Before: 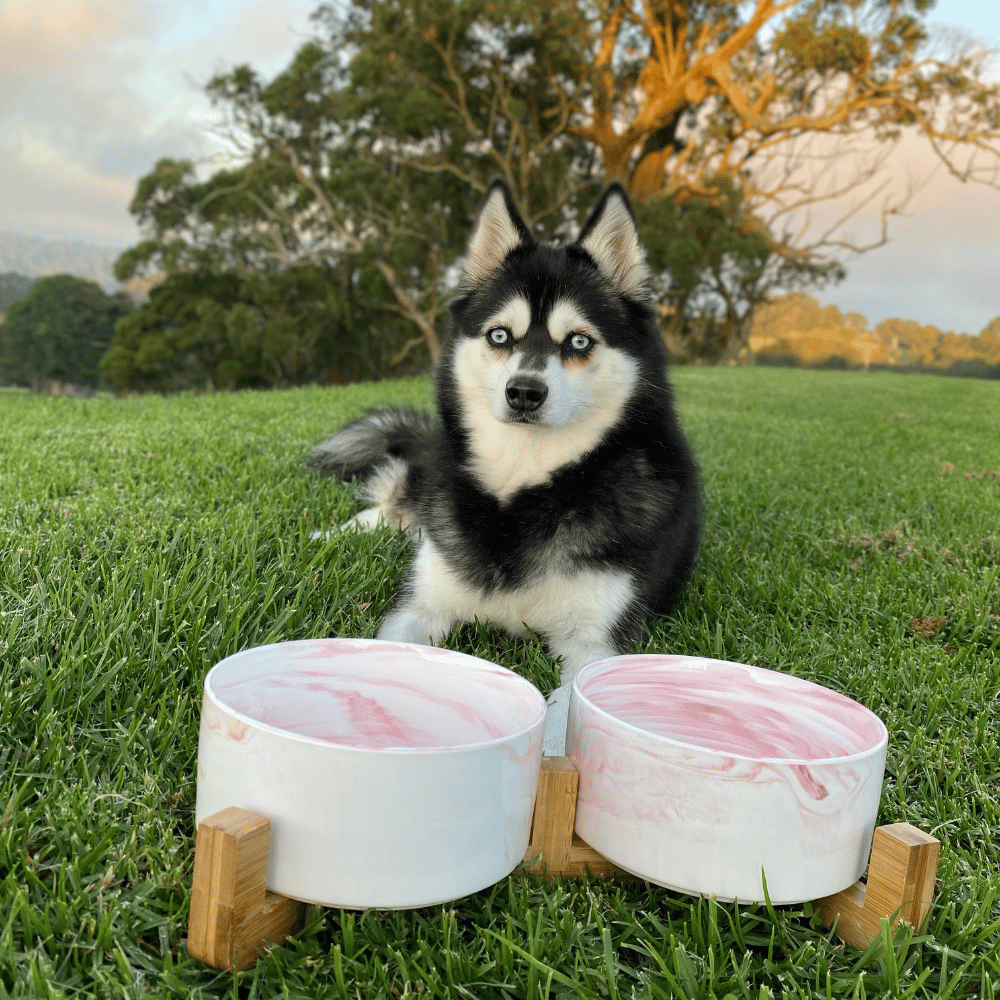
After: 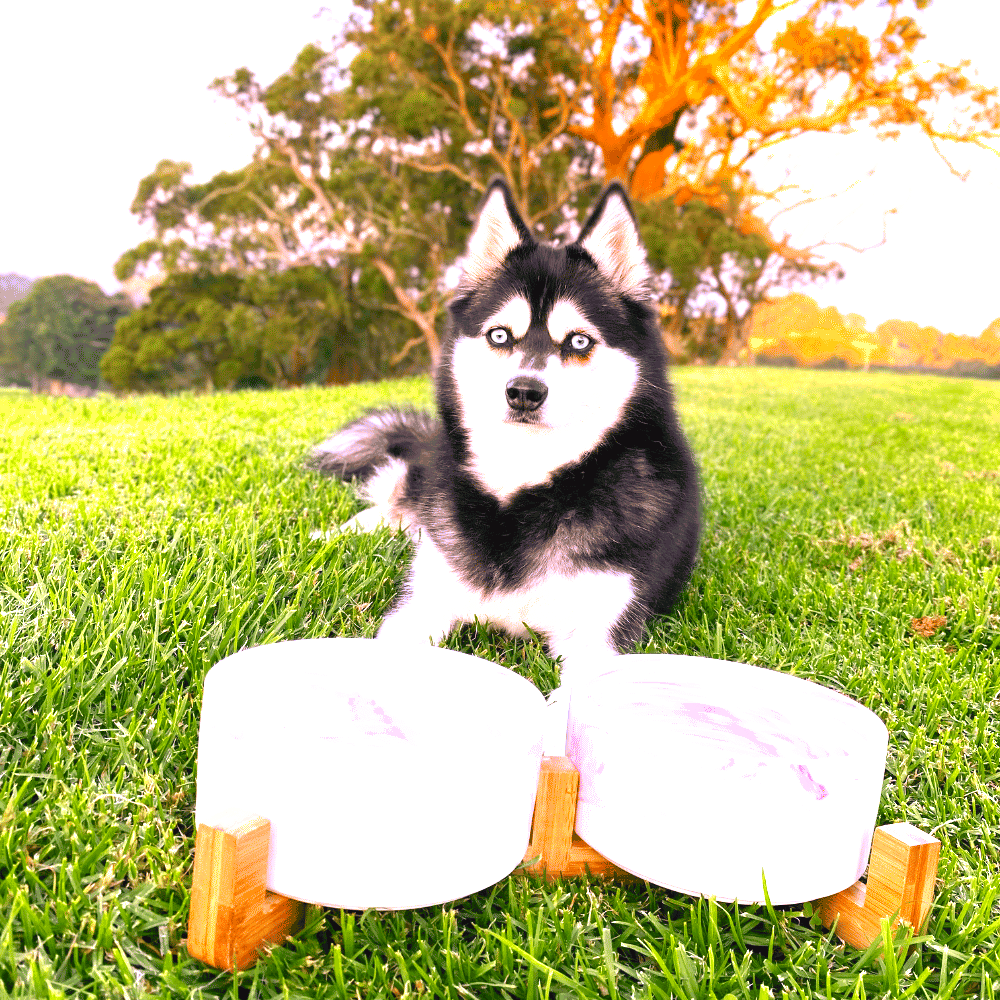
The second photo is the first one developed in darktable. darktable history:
exposure: black level correction 0, exposure 1.675 EV, compensate exposure bias true, compensate highlight preservation false
color correction: highlights a* 19.5, highlights b* -11.53, saturation 1.69
